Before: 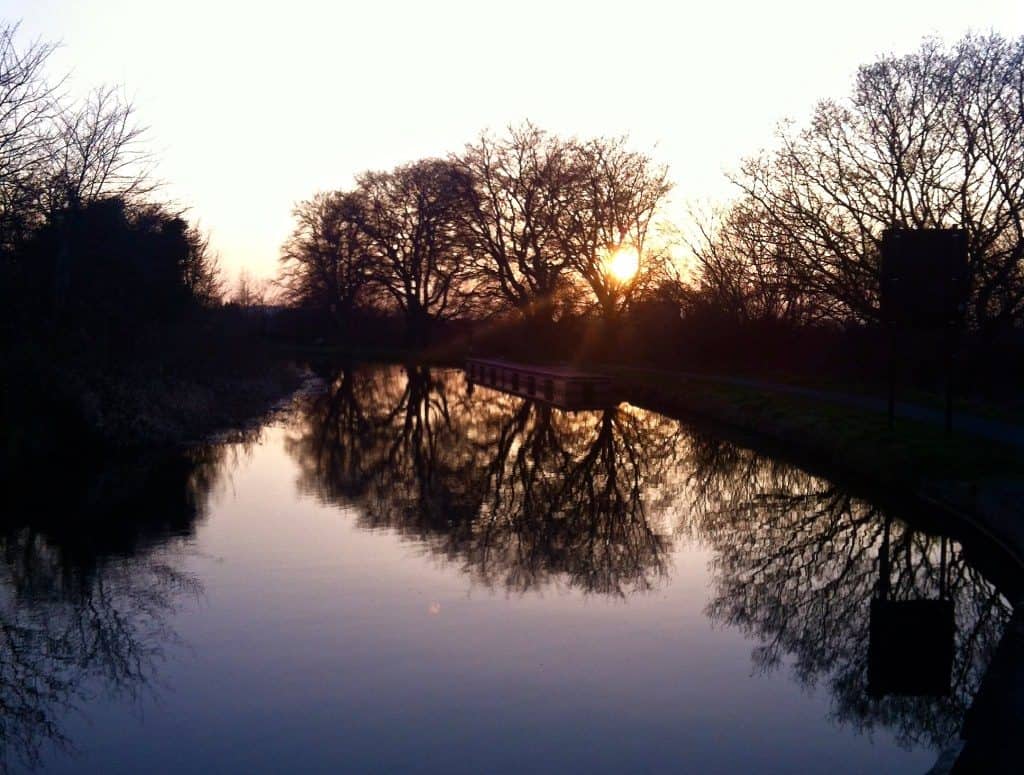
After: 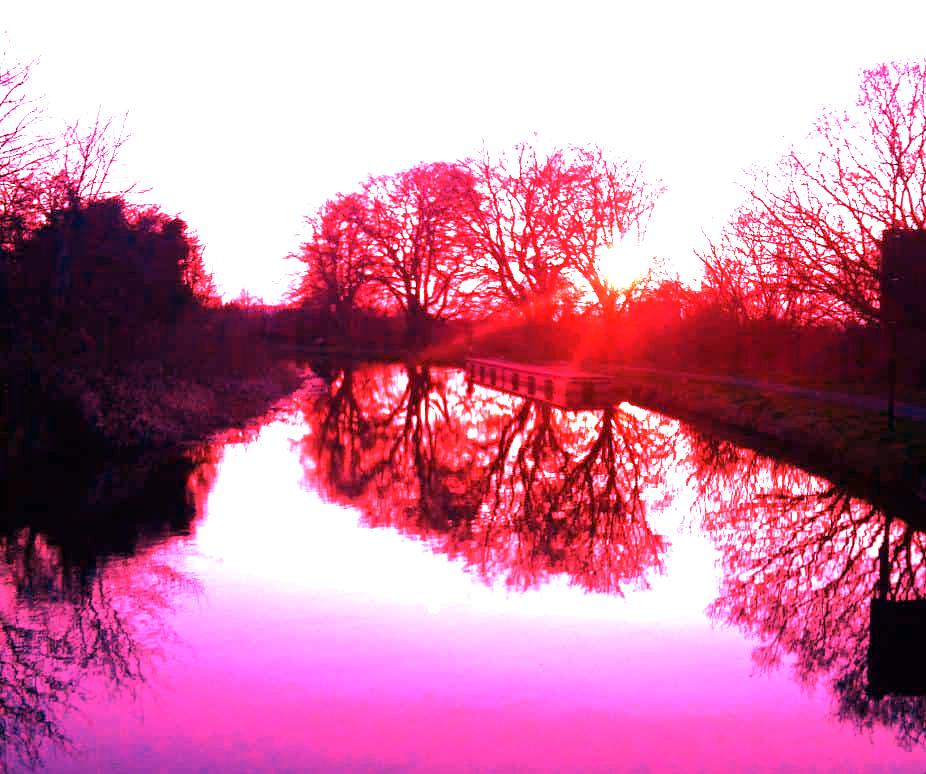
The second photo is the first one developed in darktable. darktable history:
exposure: exposure 0.6 EV, compensate highlight preservation false
white balance: red 4.26, blue 1.802
rgb curve: curves: ch0 [(0, 0) (0.175, 0.154) (0.785, 0.663) (1, 1)]
crop: right 9.509%, bottom 0.031%
